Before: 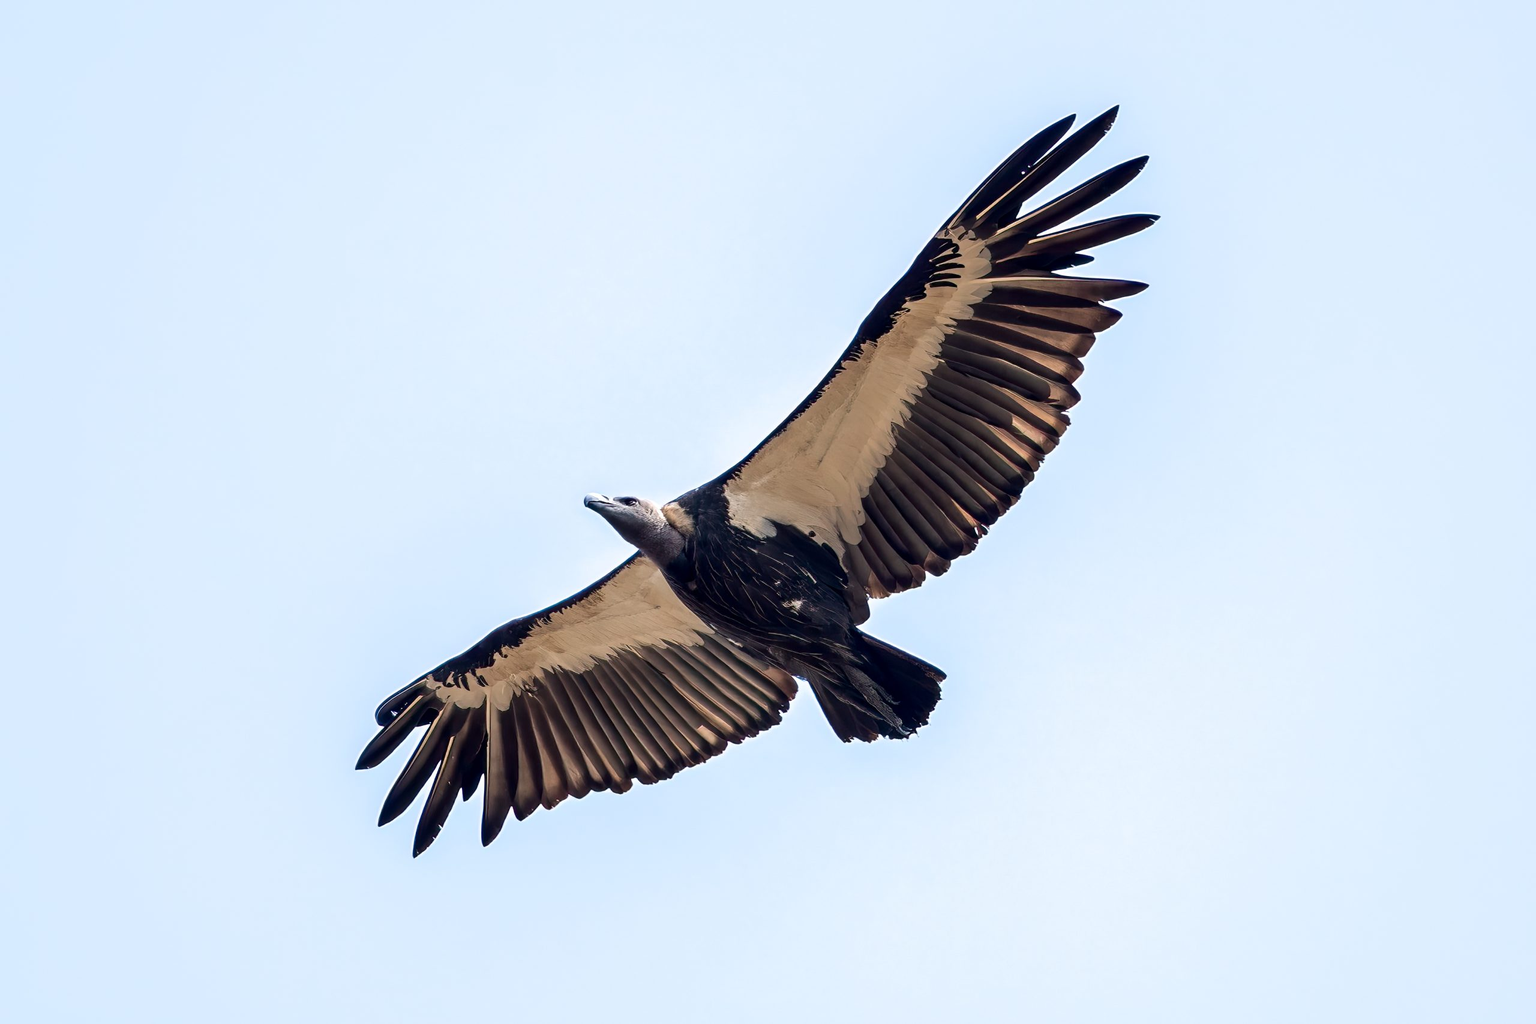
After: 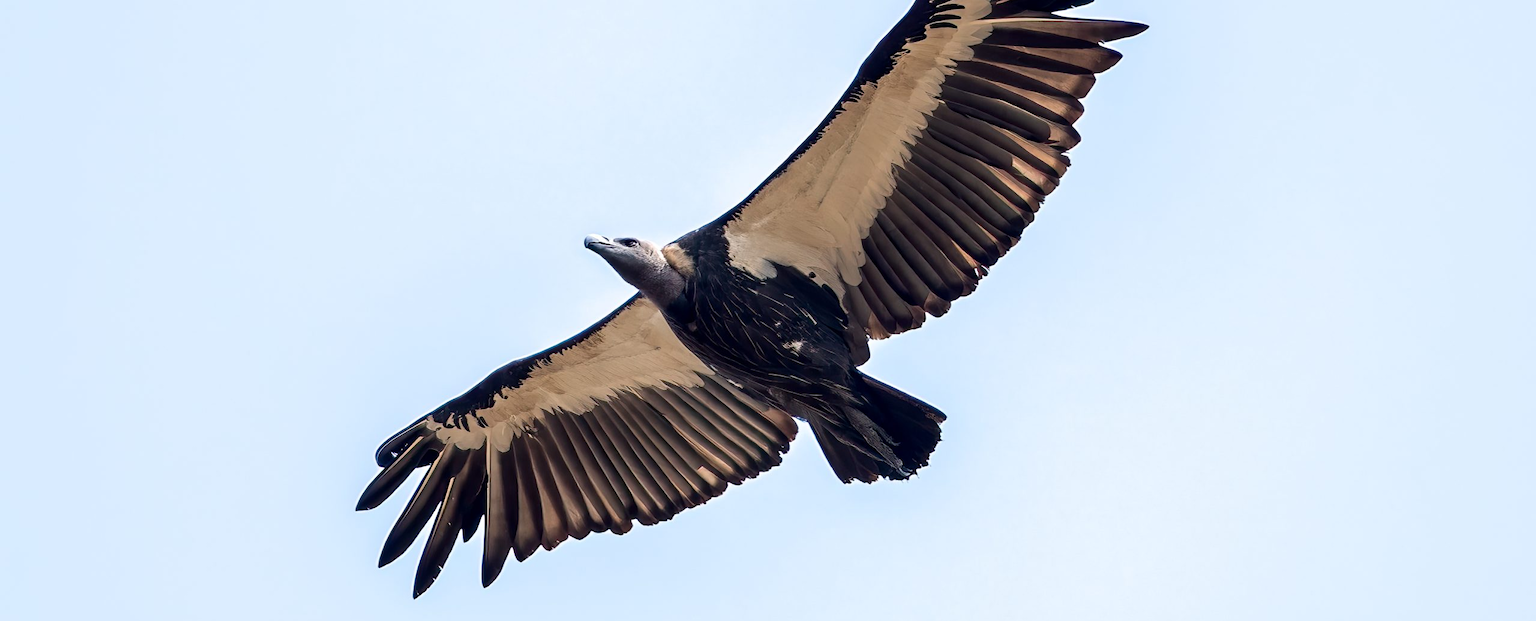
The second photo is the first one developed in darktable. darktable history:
crop and rotate: top 25.357%, bottom 13.942%
tone equalizer: on, module defaults
